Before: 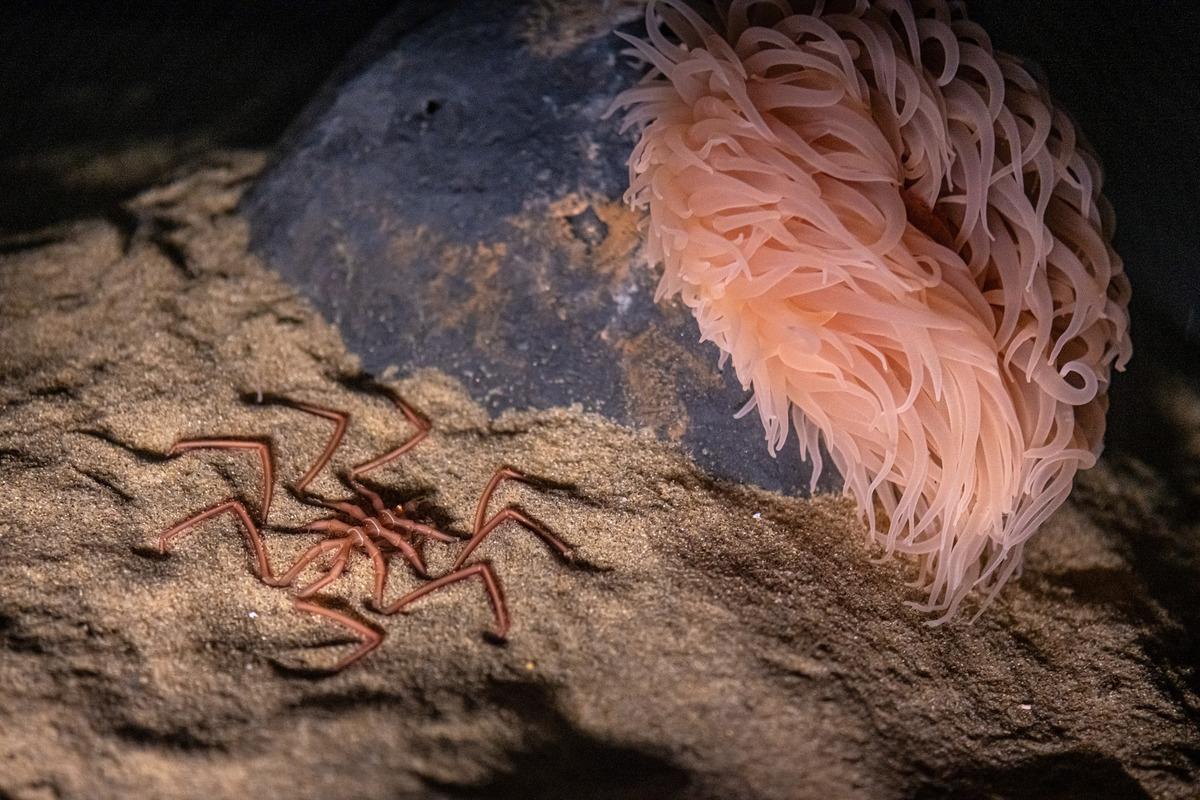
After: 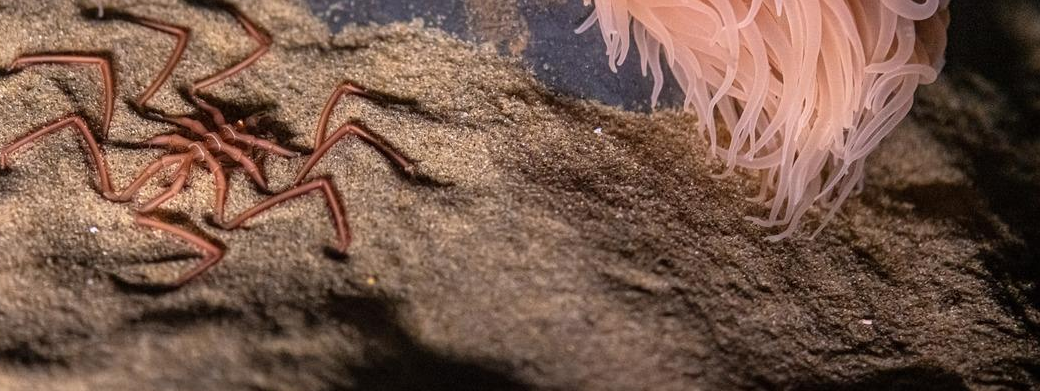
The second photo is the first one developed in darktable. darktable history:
tone equalizer: on, module defaults
crop and rotate: left 13.306%, top 48.129%, bottom 2.928%
